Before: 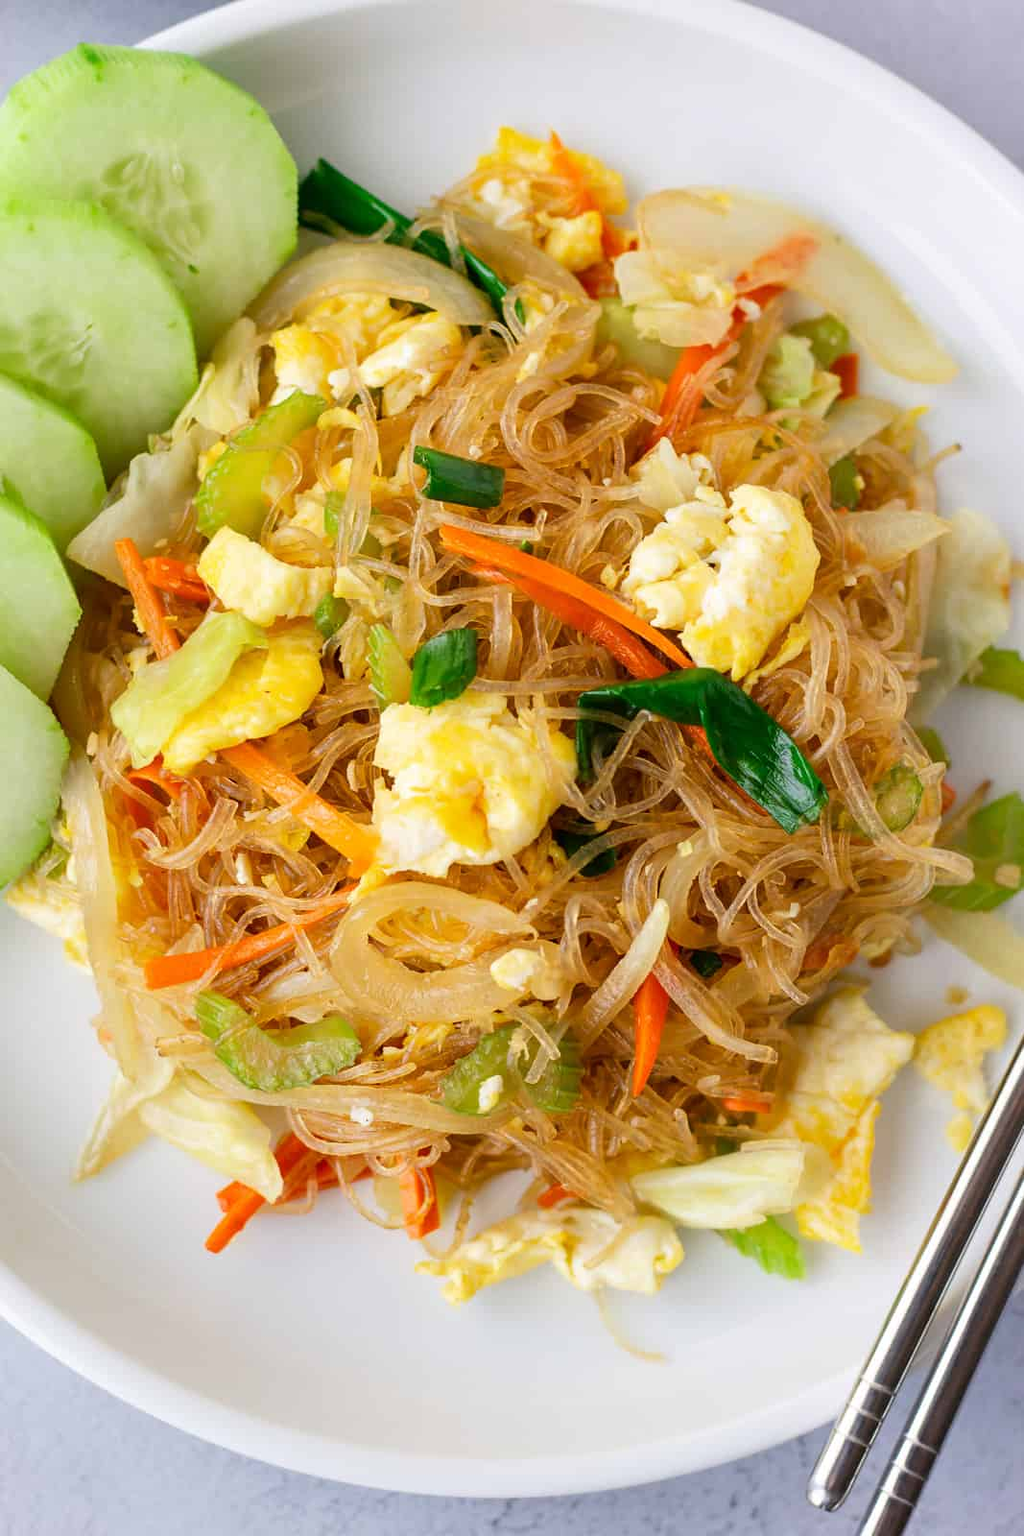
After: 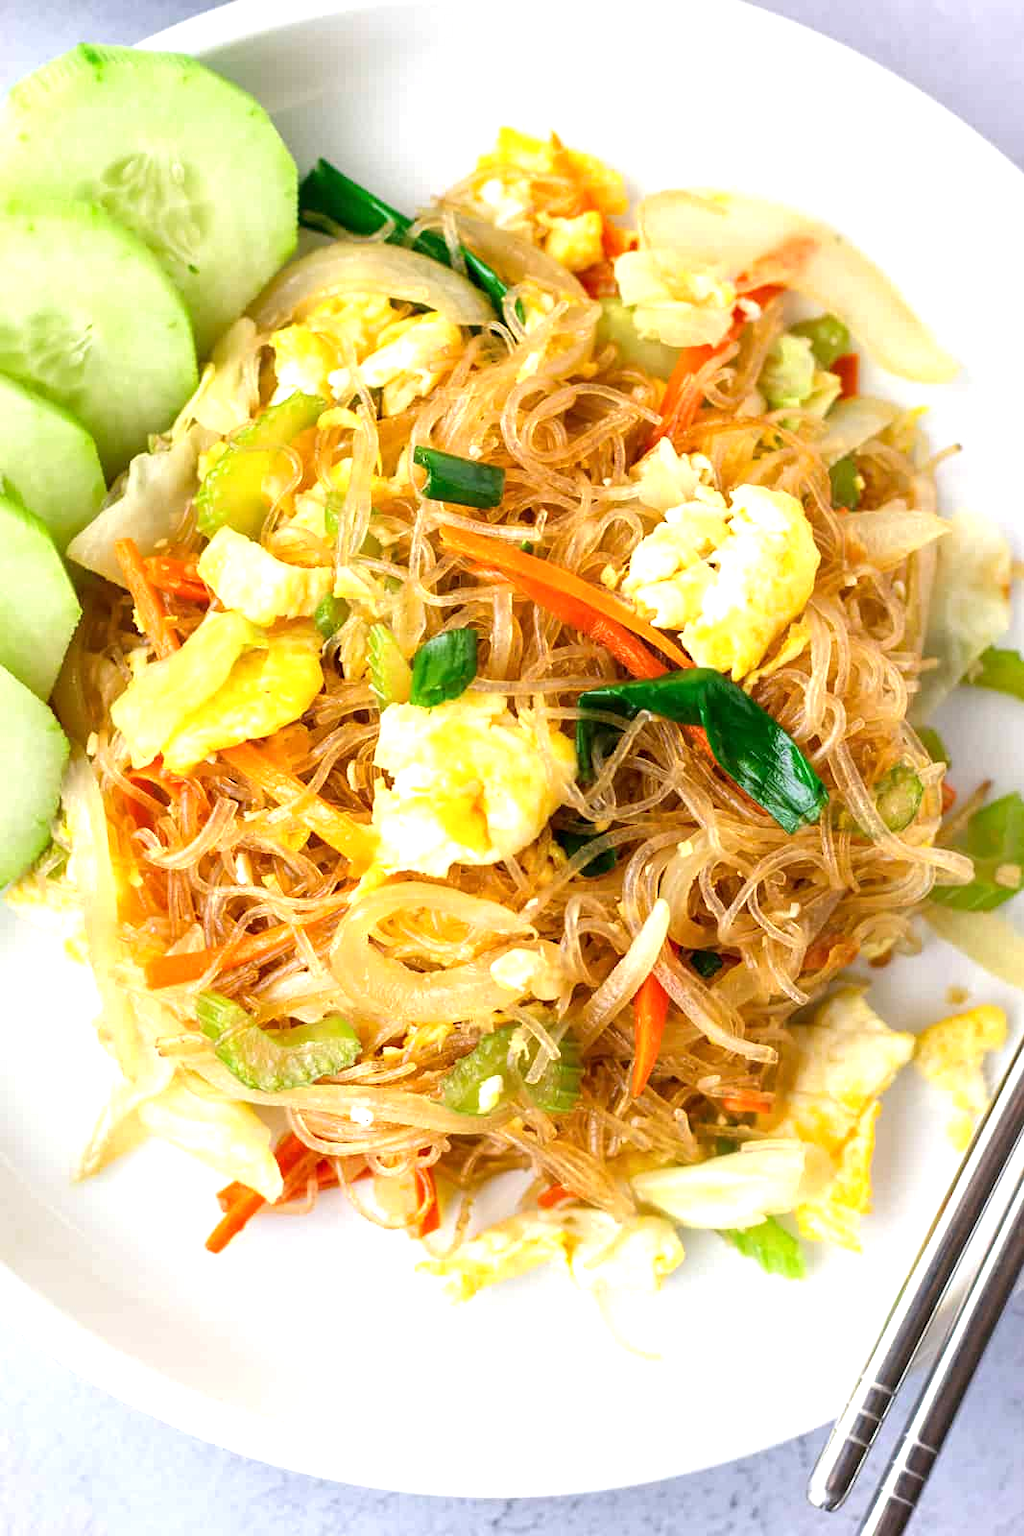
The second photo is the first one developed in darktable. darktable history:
local contrast: highlights 100%, shadows 100%, detail 120%, midtone range 0.2
exposure: black level correction 0, exposure 0.7 EV, compensate exposure bias true, compensate highlight preservation false
